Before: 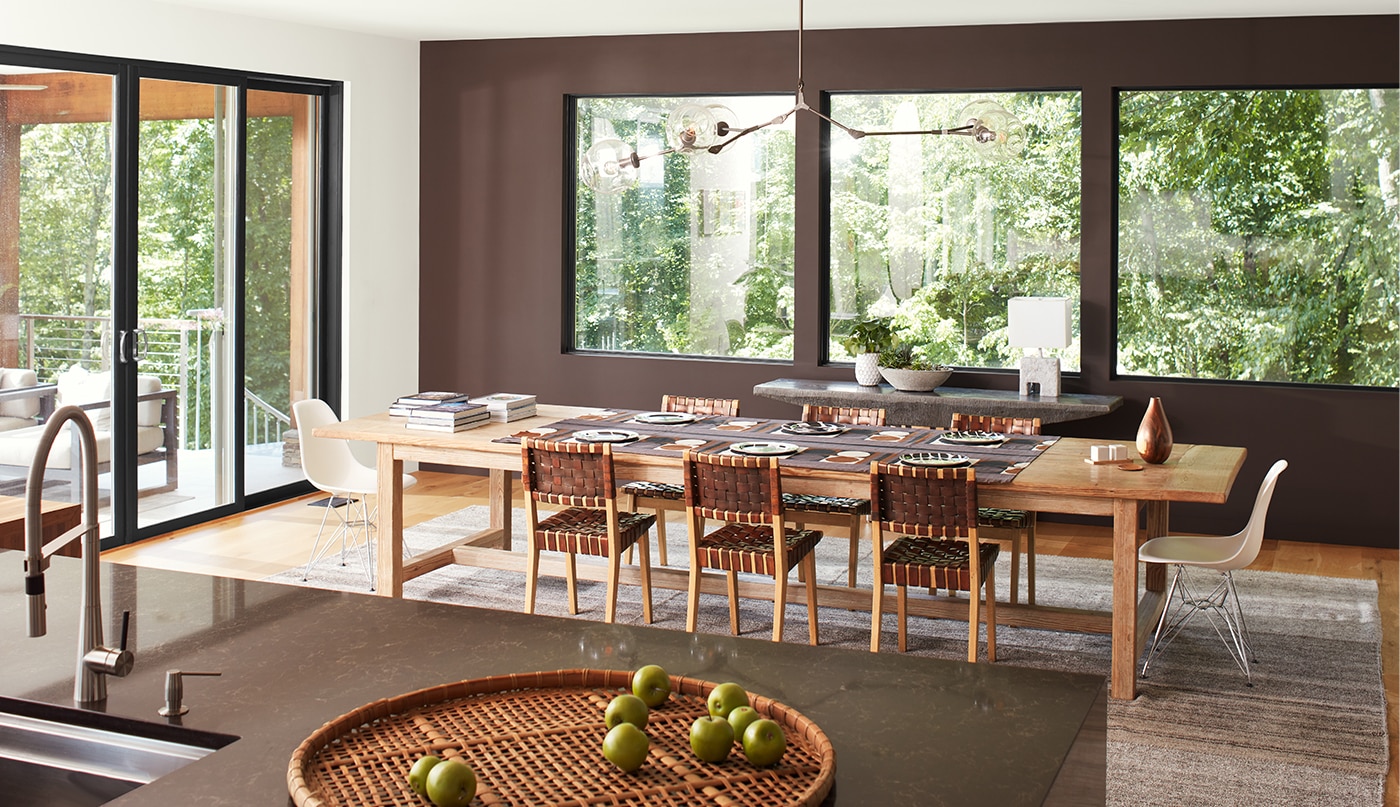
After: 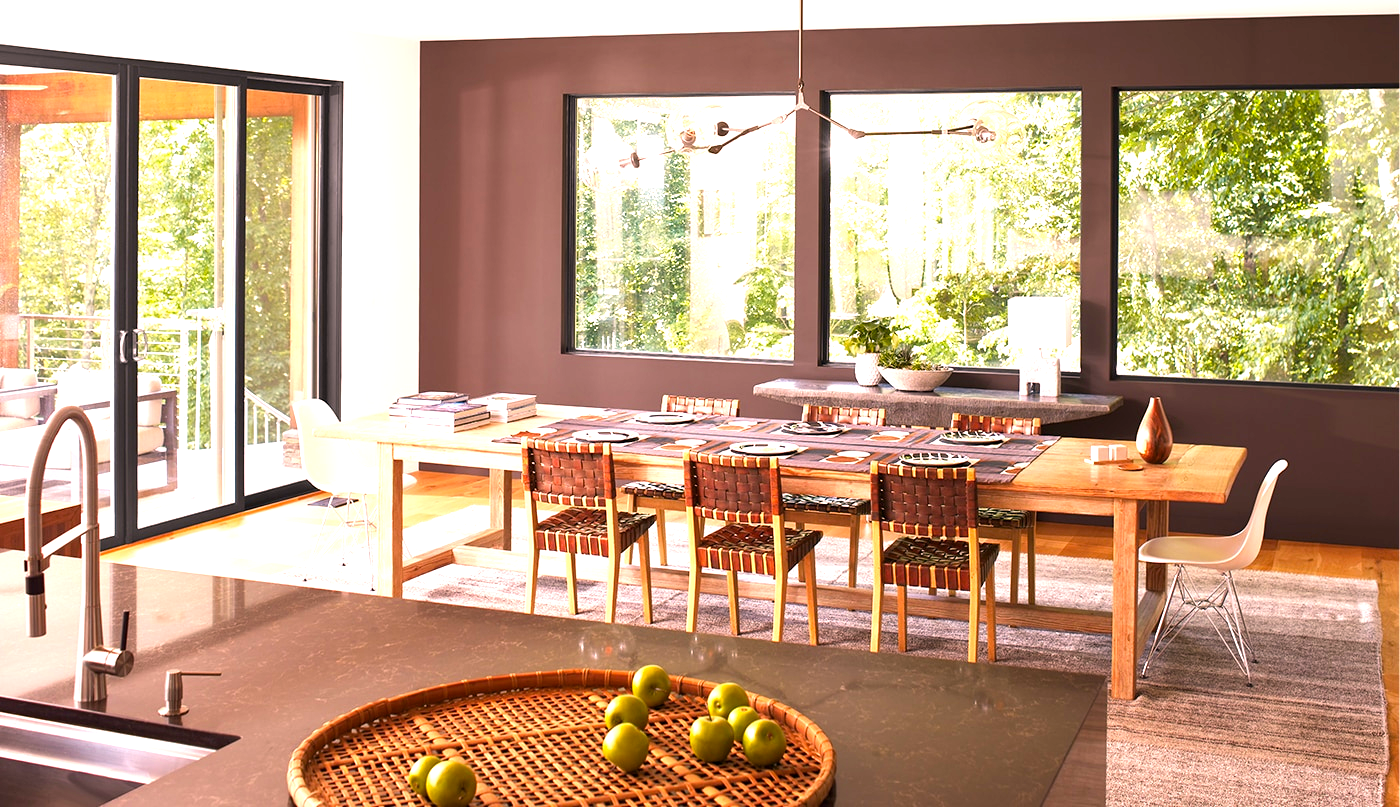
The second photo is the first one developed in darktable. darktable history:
color correction: highlights a* 14.65, highlights b* 4.82
exposure: black level correction 0.001, exposure 0.959 EV, compensate highlight preservation false
color balance rgb: power › chroma 0.288%, power › hue 25.26°, linear chroma grading › global chroma 9.772%, perceptual saturation grading › global saturation 5.915%, global vibrance 20%
